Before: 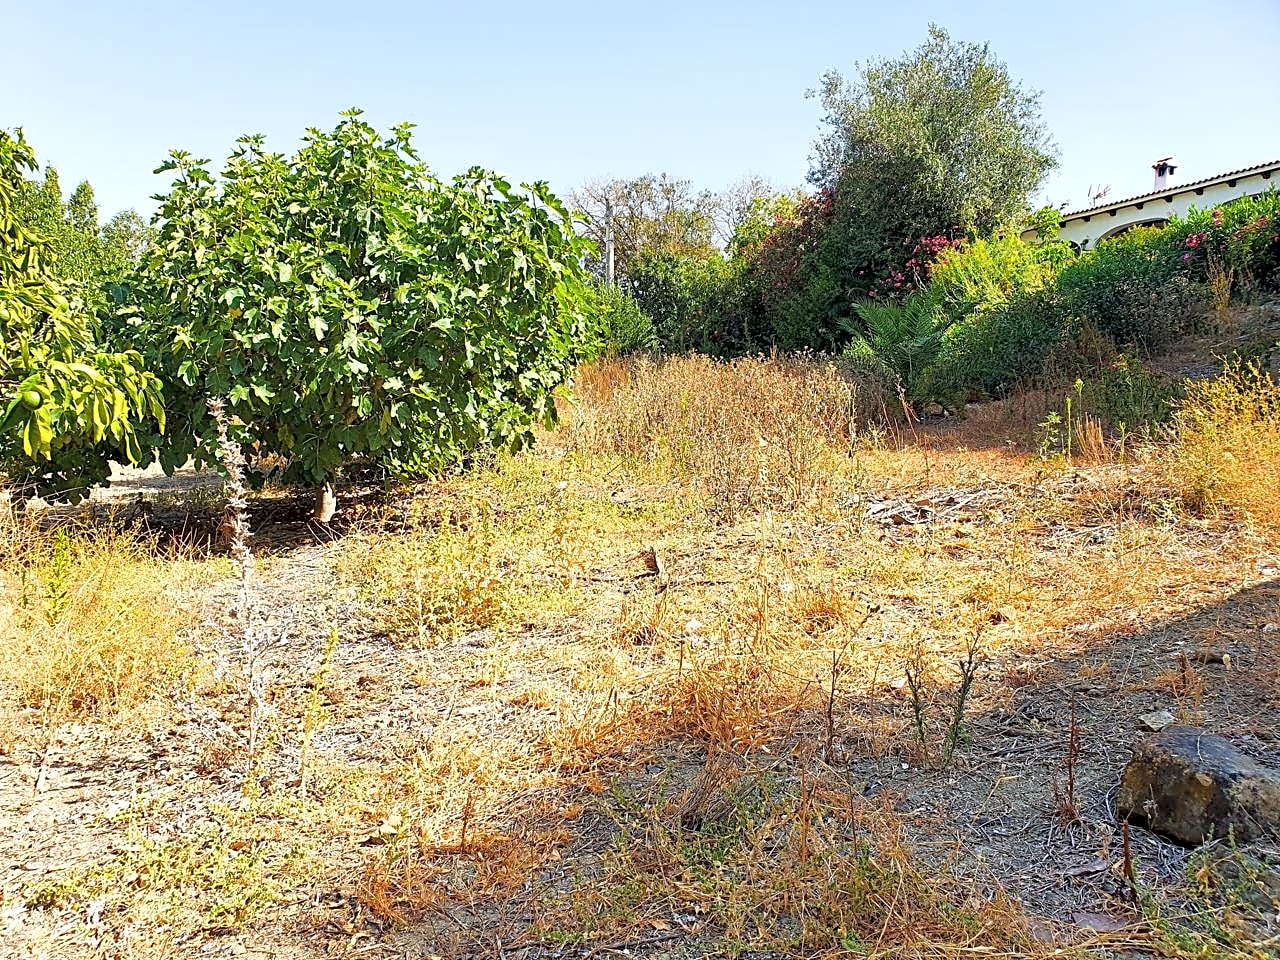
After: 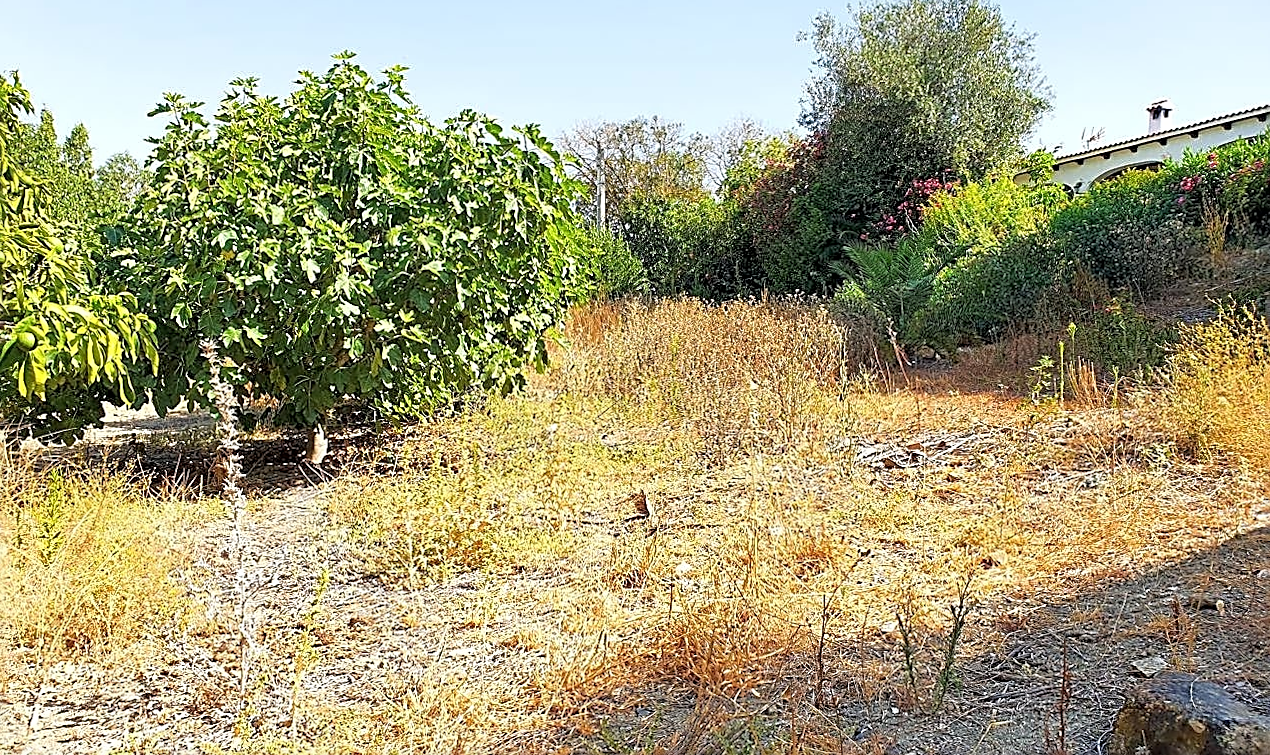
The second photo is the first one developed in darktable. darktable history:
rotate and perspective: rotation 0.192°, lens shift (horizontal) -0.015, crop left 0.005, crop right 0.996, crop top 0.006, crop bottom 0.99
sharpen: on, module defaults
crop and rotate: top 5.667%, bottom 14.937%
